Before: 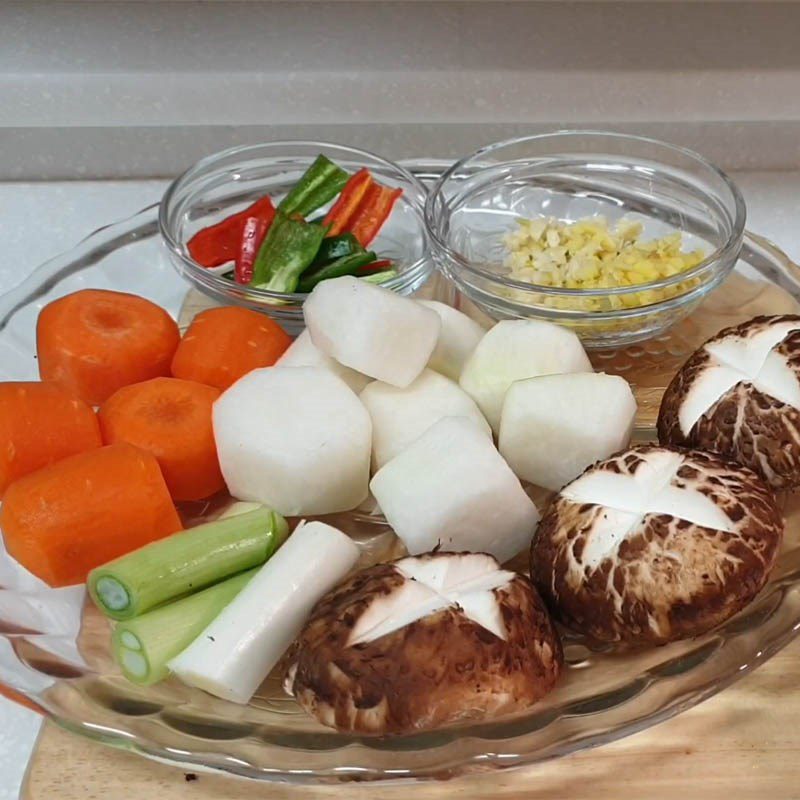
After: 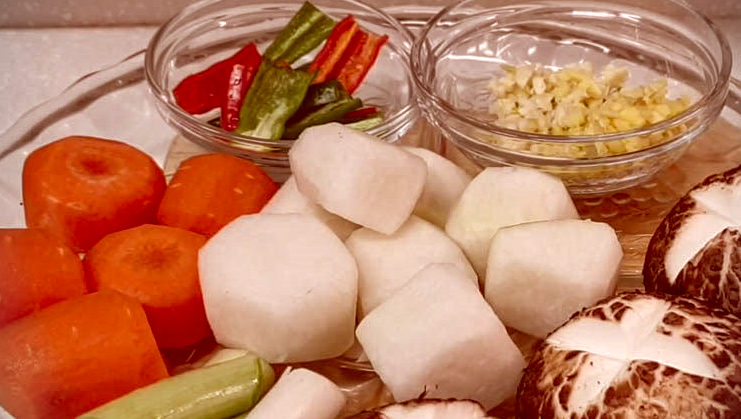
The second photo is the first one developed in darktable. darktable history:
color correction: highlights a* 9.14, highlights b* 8.71, shadows a* 39.78, shadows b* 39.51, saturation 0.778
vignetting: fall-off start 91.61%
local contrast: highlights 93%, shadows 84%, detail 160%, midtone range 0.2
shadows and highlights: shadows 43.59, white point adjustment -1.62, soften with gaussian
crop: left 1.816%, top 19.143%, right 5.49%, bottom 28.401%
